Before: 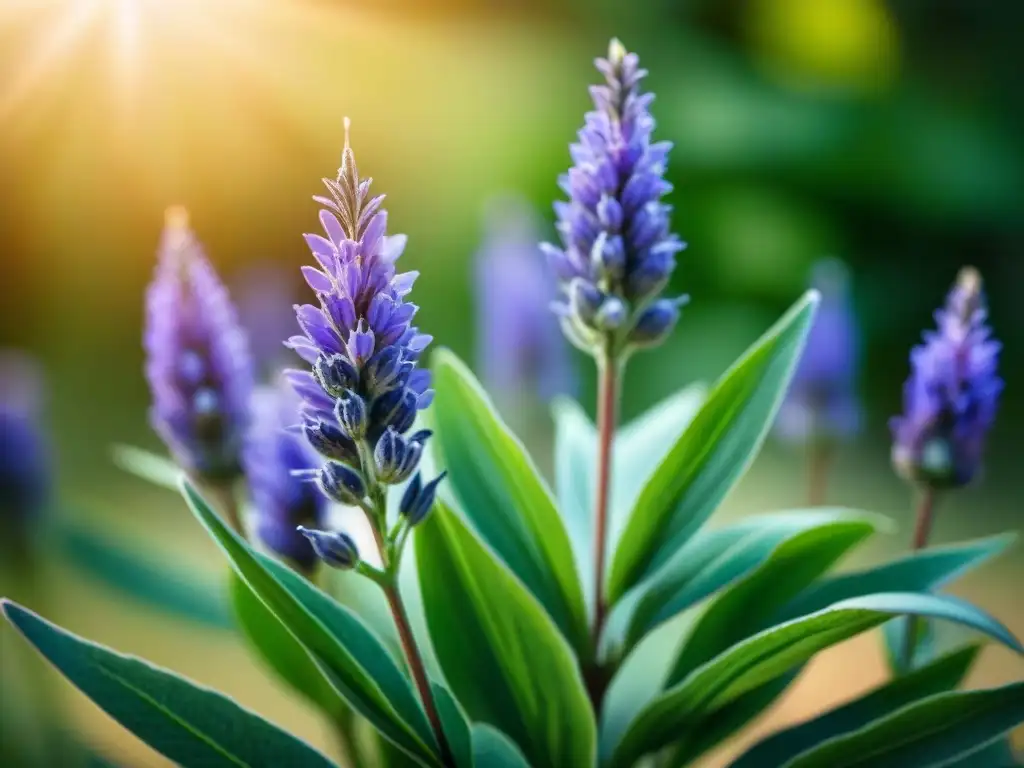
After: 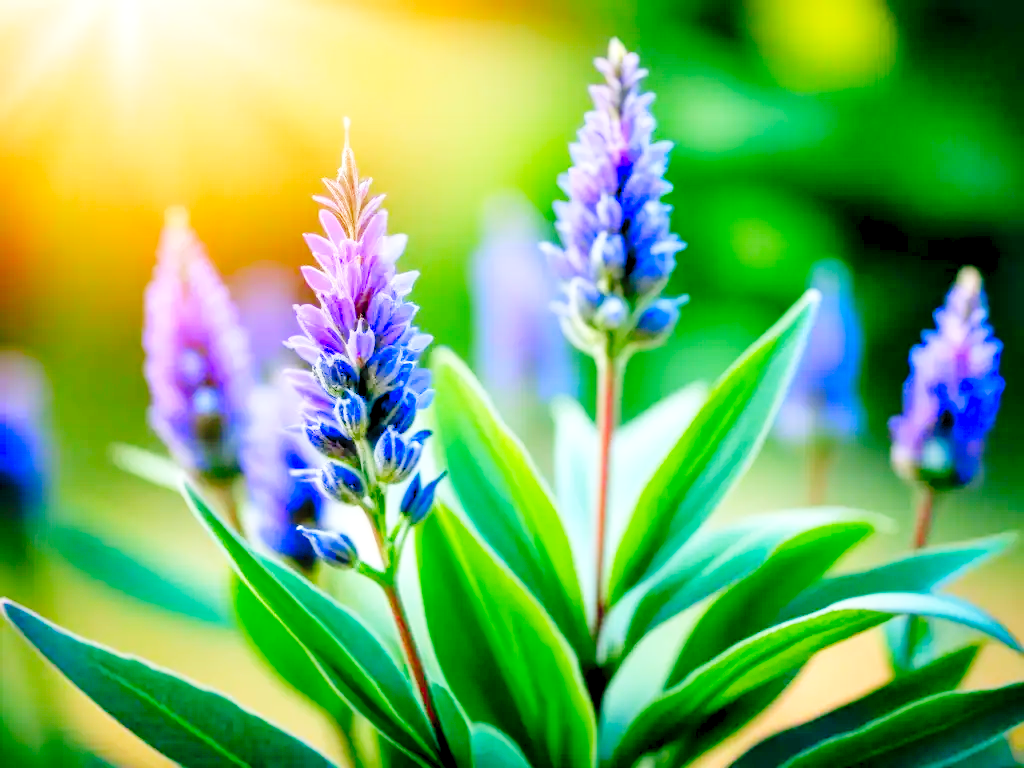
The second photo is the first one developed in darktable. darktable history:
levels: levels [0.008, 0.318, 0.836]
filmic rgb: middle gray luminance 28.89%, black relative exposure -10.25 EV, white relative exposure 5.48 EV, target black luminance 0%, hardness 3.93, latitude 1.29%, contrast 1.121, highlights saturation mix 5.4%, shadows ↔ highlights balance 14.57%, preserve chrominance no, color science v5 (2021)
